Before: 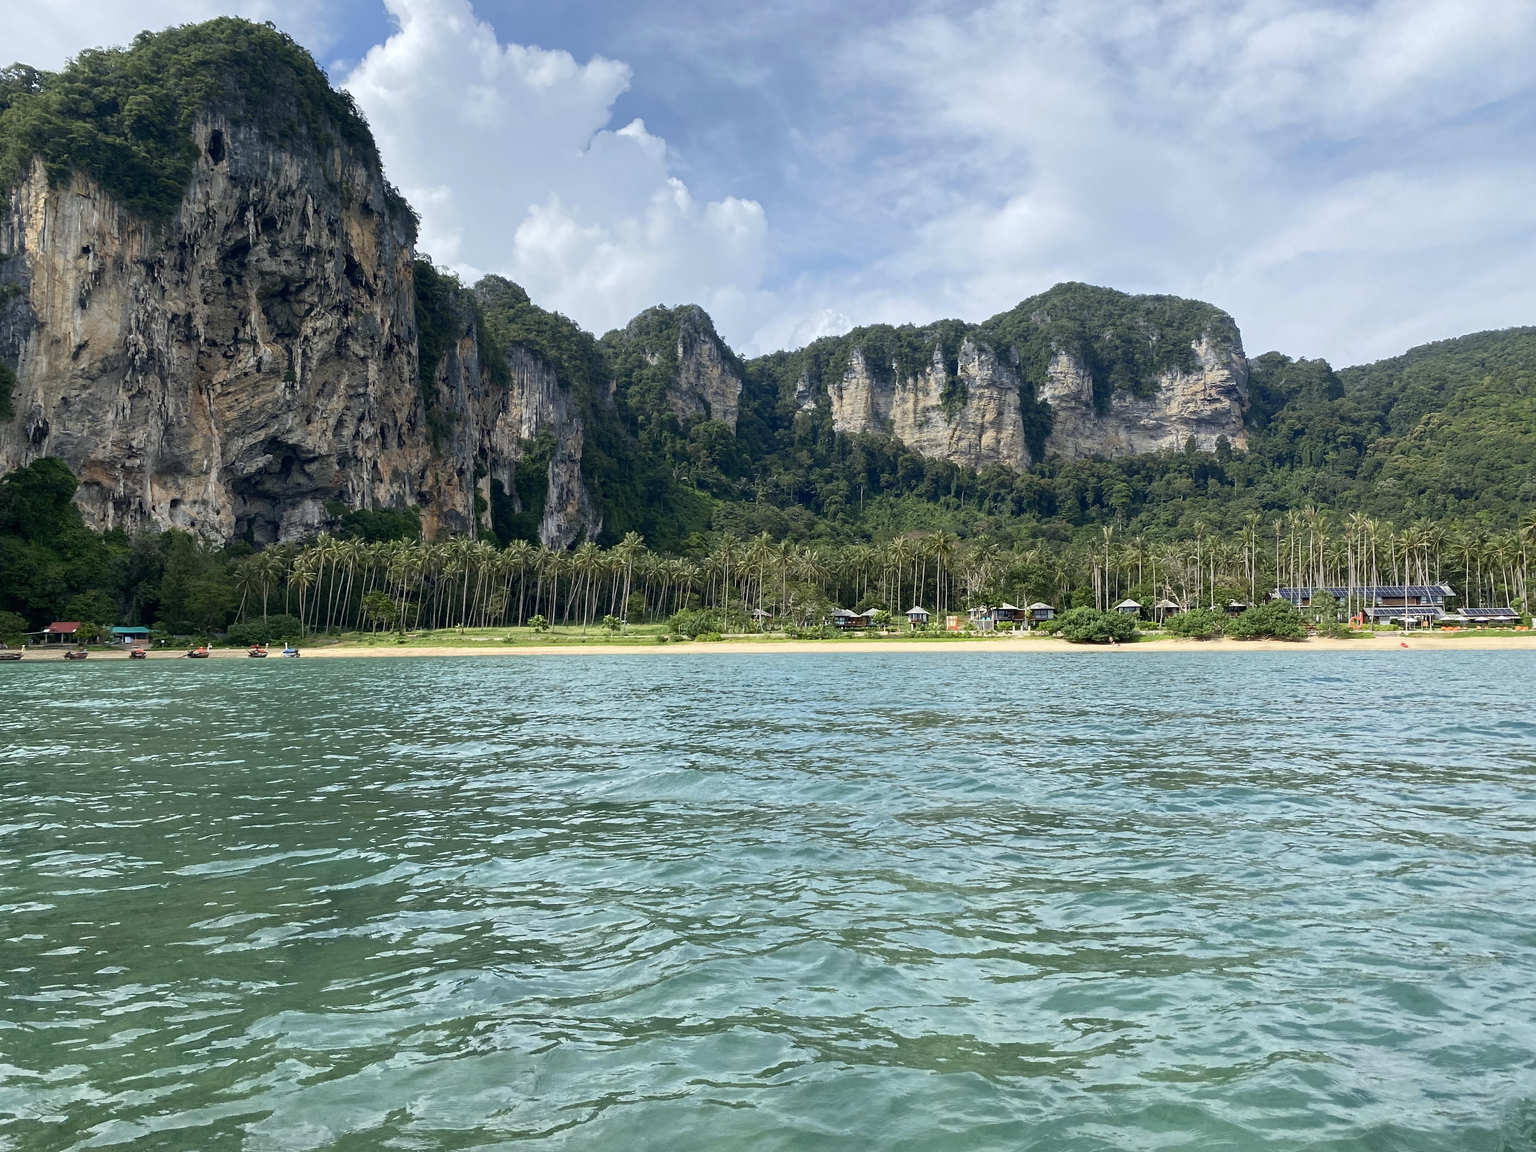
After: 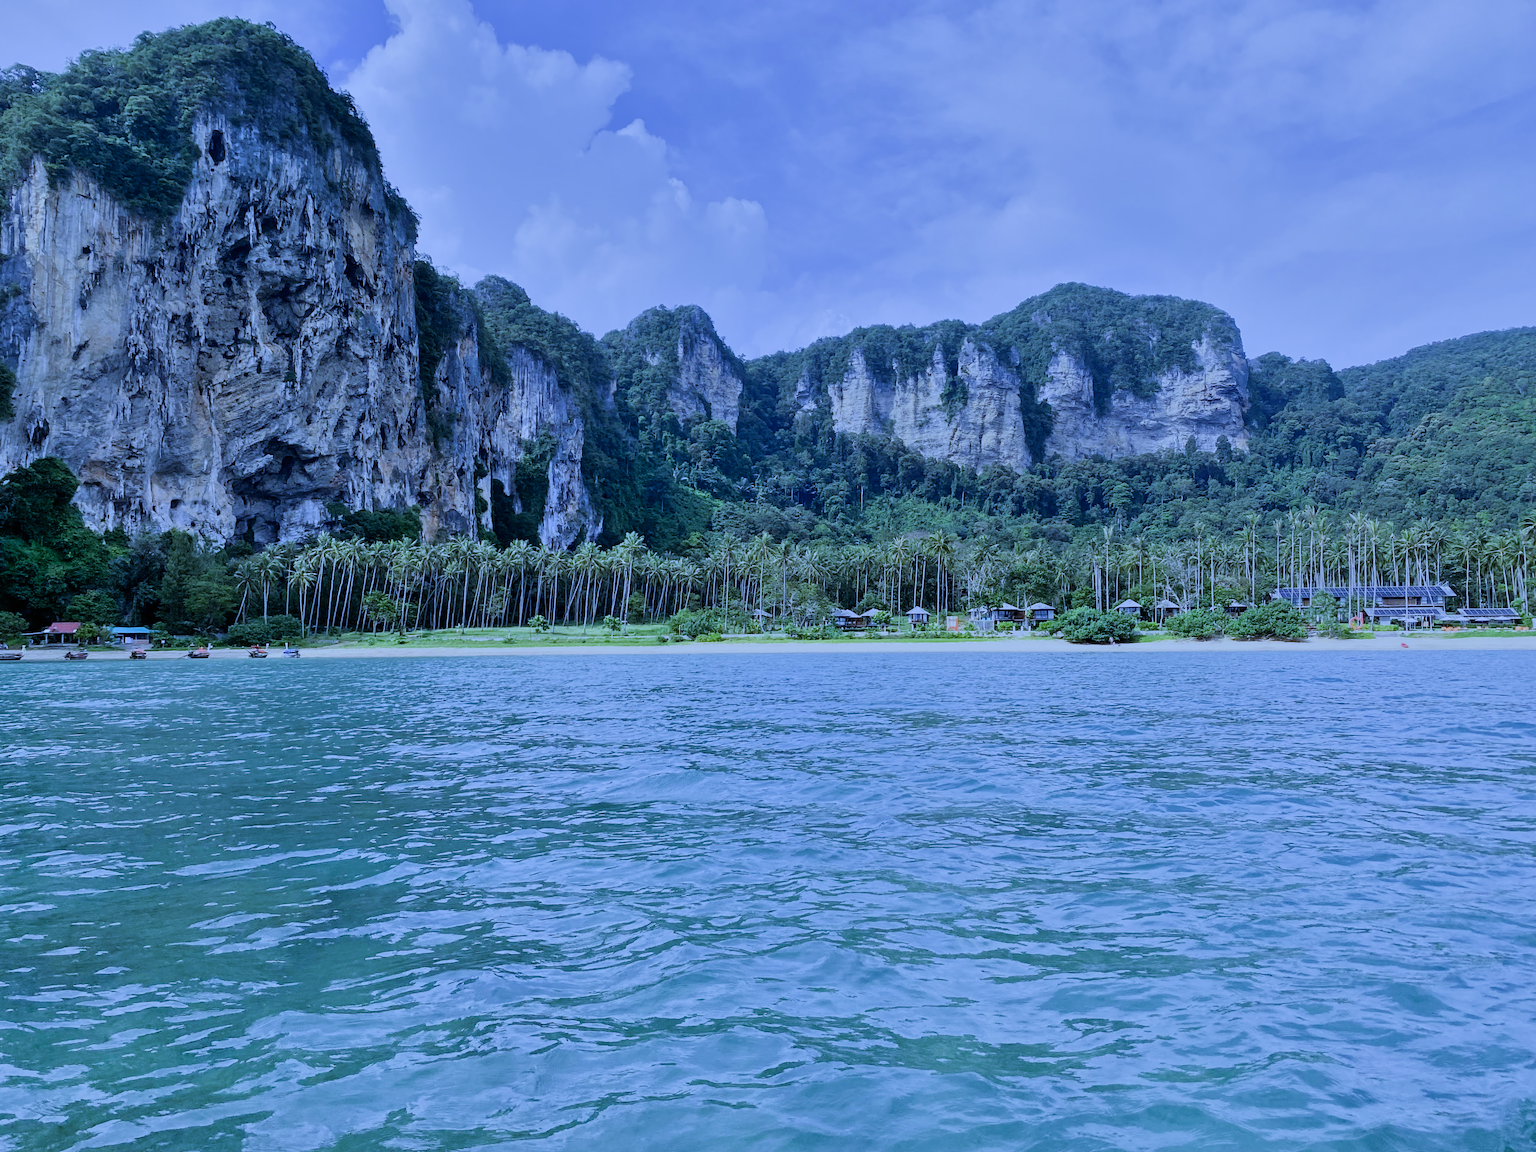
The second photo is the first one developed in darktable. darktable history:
exposure: exposure 0.15 EV, compensate highlight preservation false
filmic rgb: black relative exposure -7.32 EV, white relative exposure 5.09 EV, hardness 3.2
shadows and highlights: low approximation 0.01, soften with gaussian
white balance: red 0.766, blue 1.537
